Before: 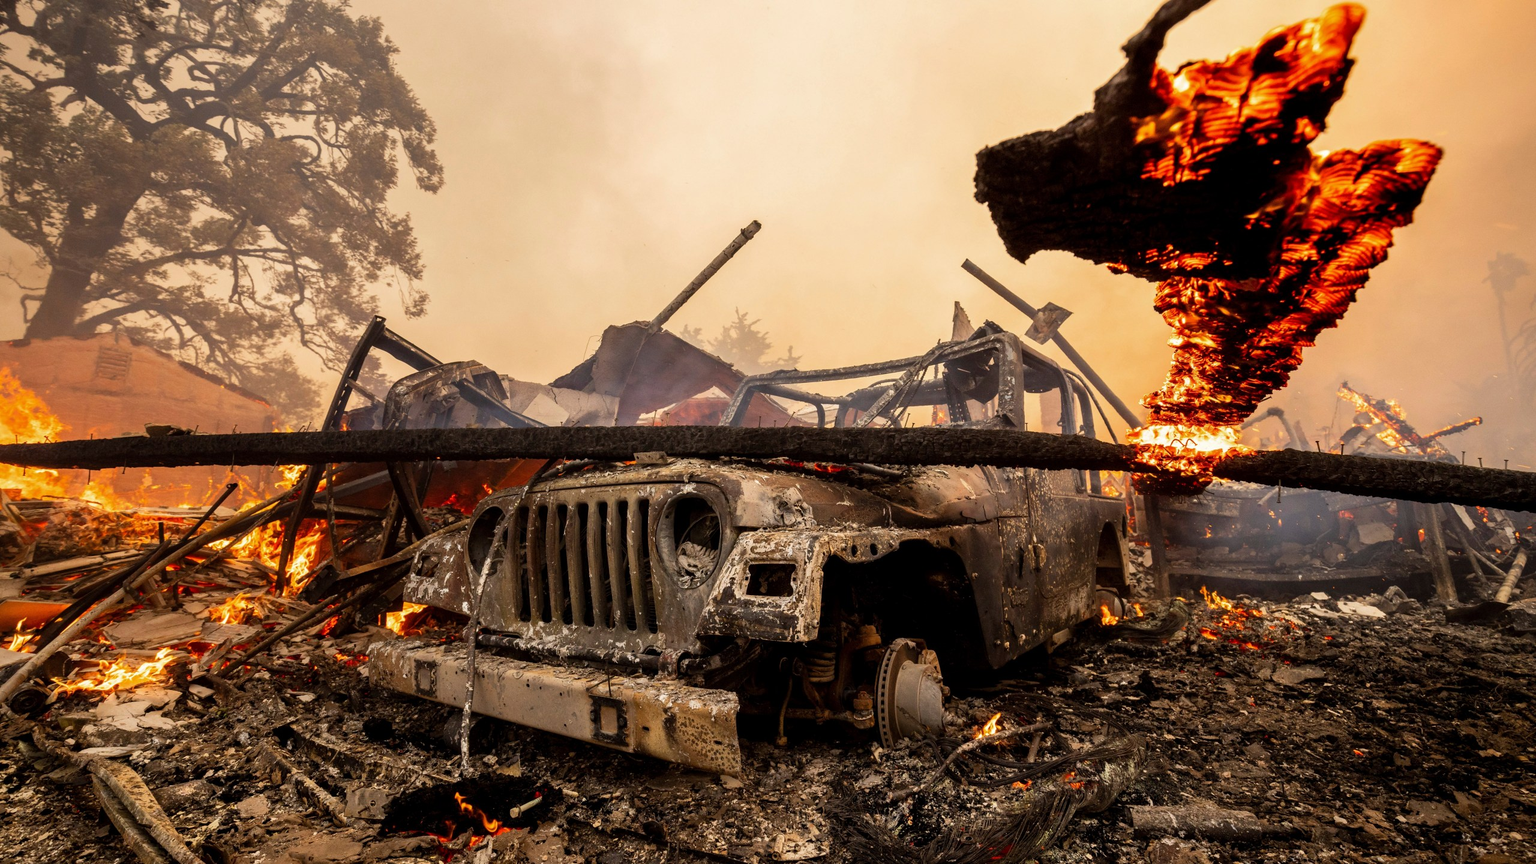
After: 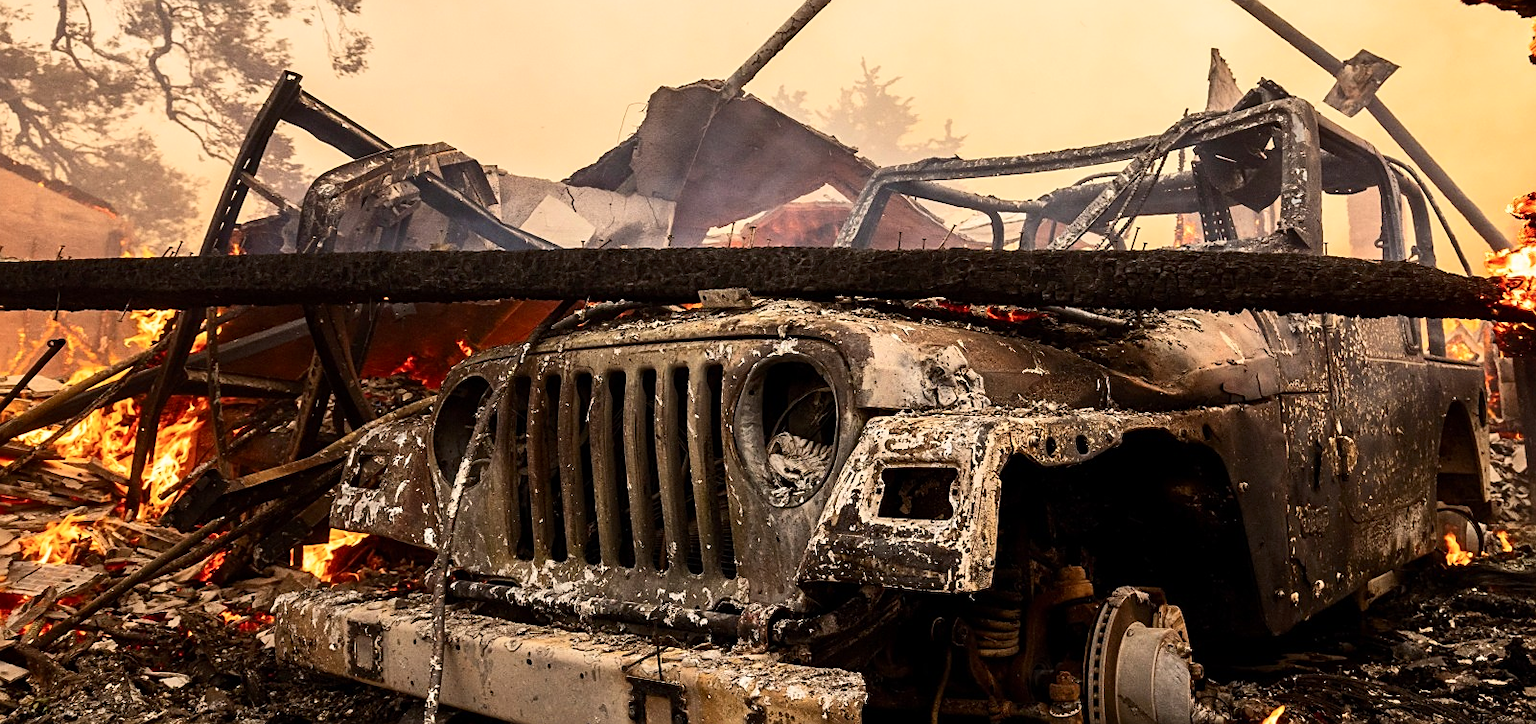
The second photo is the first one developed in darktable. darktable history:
sharpen: on, module defaults
contrast brightness saturation: contrast 0.244, brightness 0.09
crop: left 12.838%, top 31.43%, right 24.582%, bottom 16.063%
